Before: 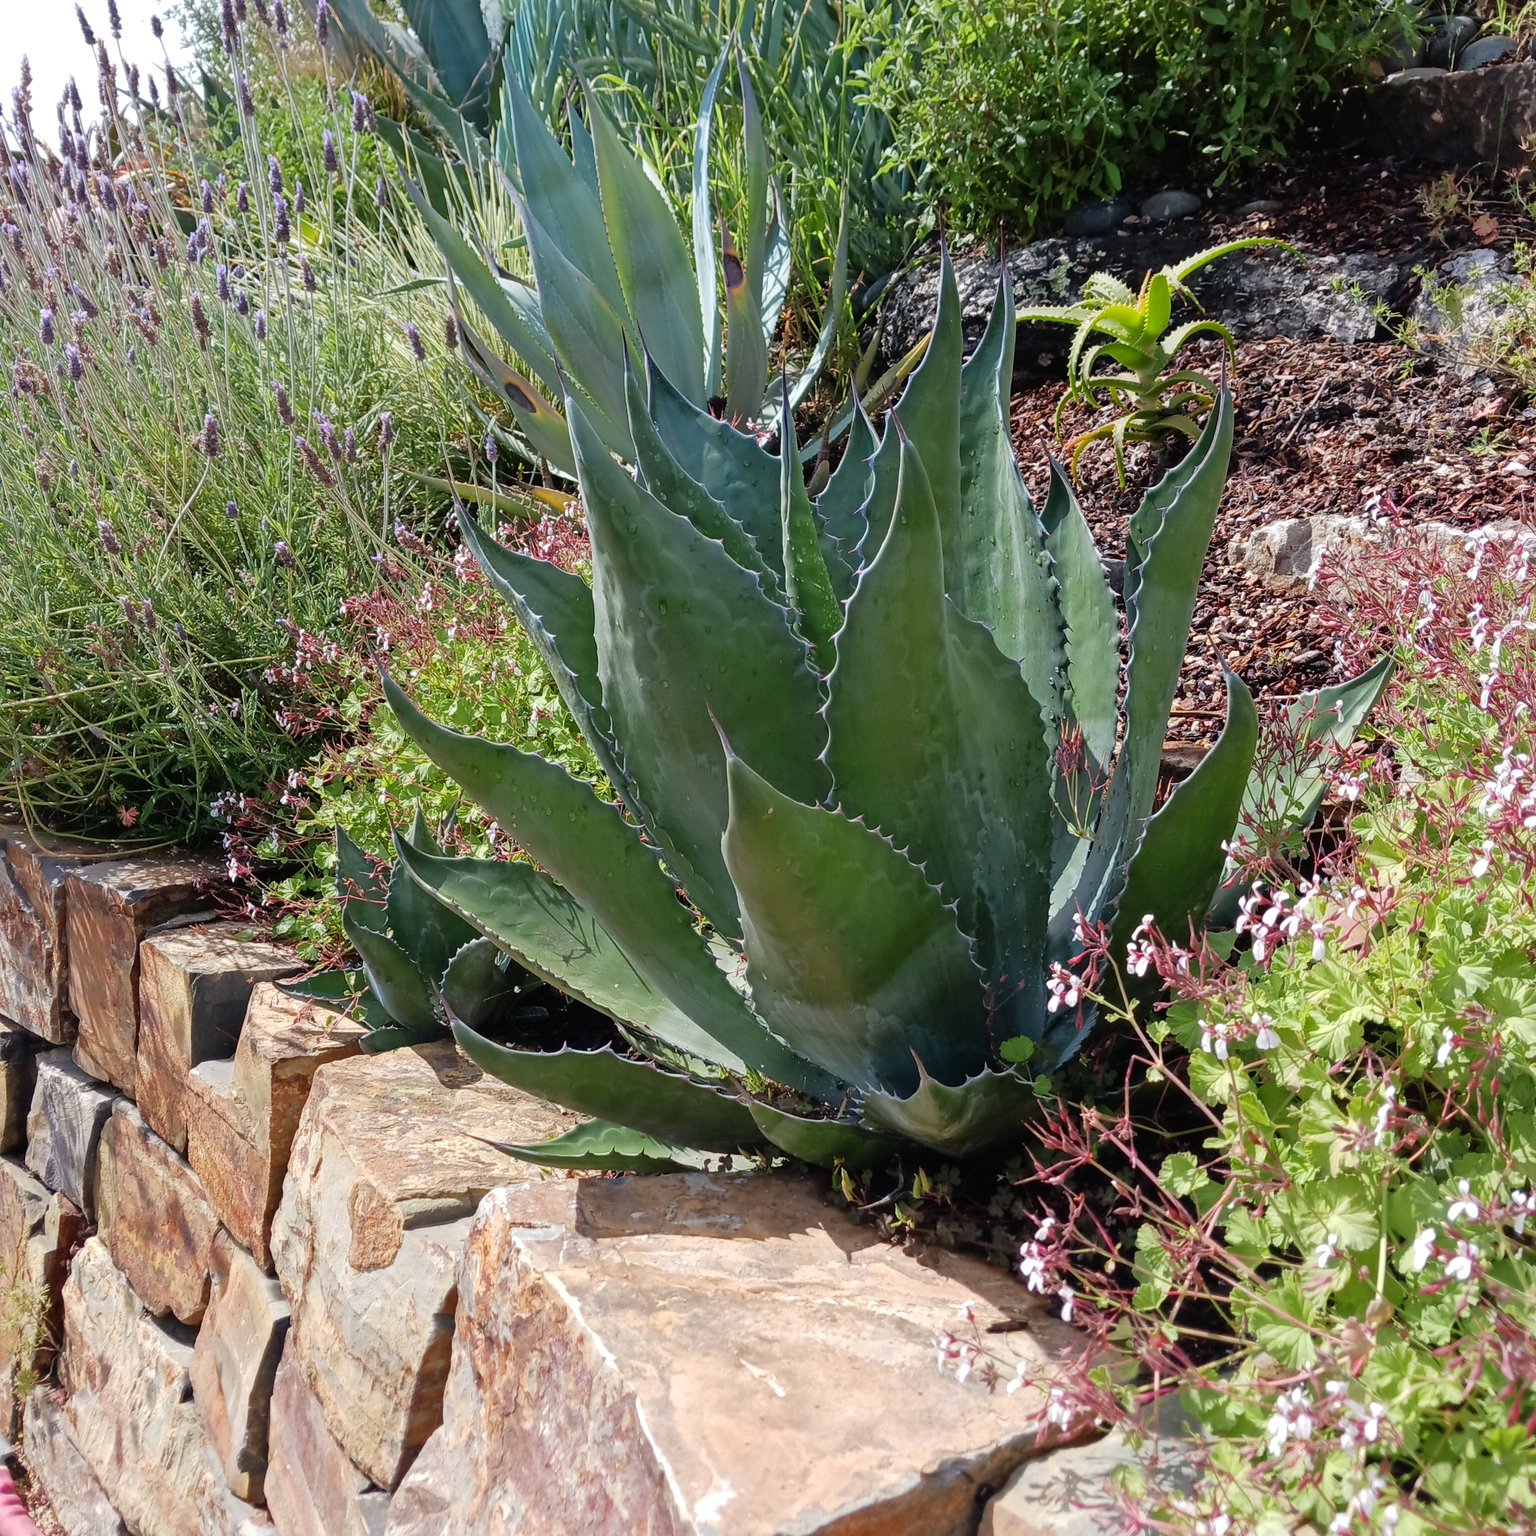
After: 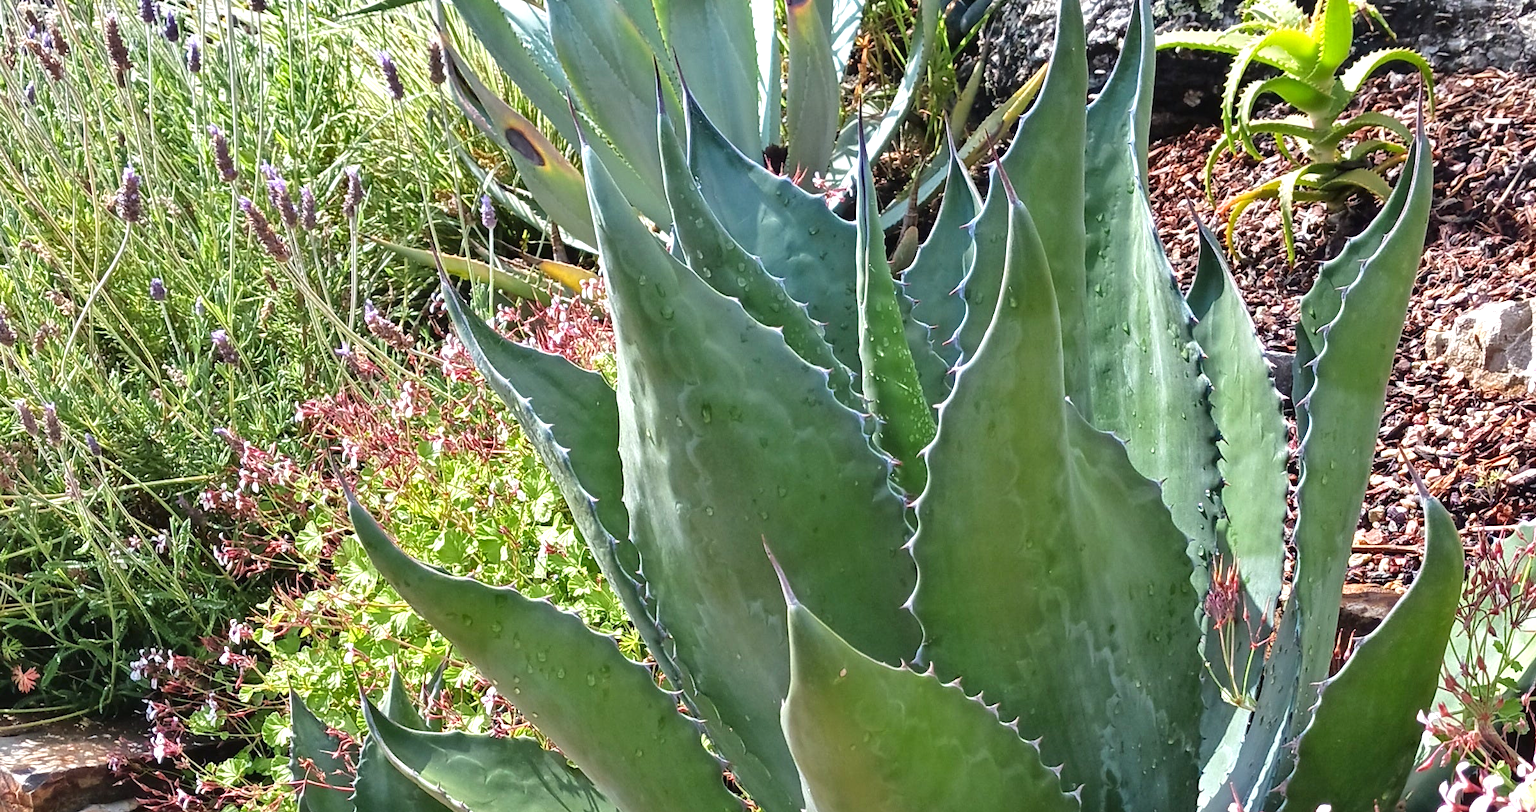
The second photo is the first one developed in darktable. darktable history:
shadows and highlights: soften with gaussian
crop: left 7.036%, top 18.398%, right 14.379%, bottom 40.043%
exposure: black level correction 0, exposure 0.9 EV, compensate highlight preservation false
